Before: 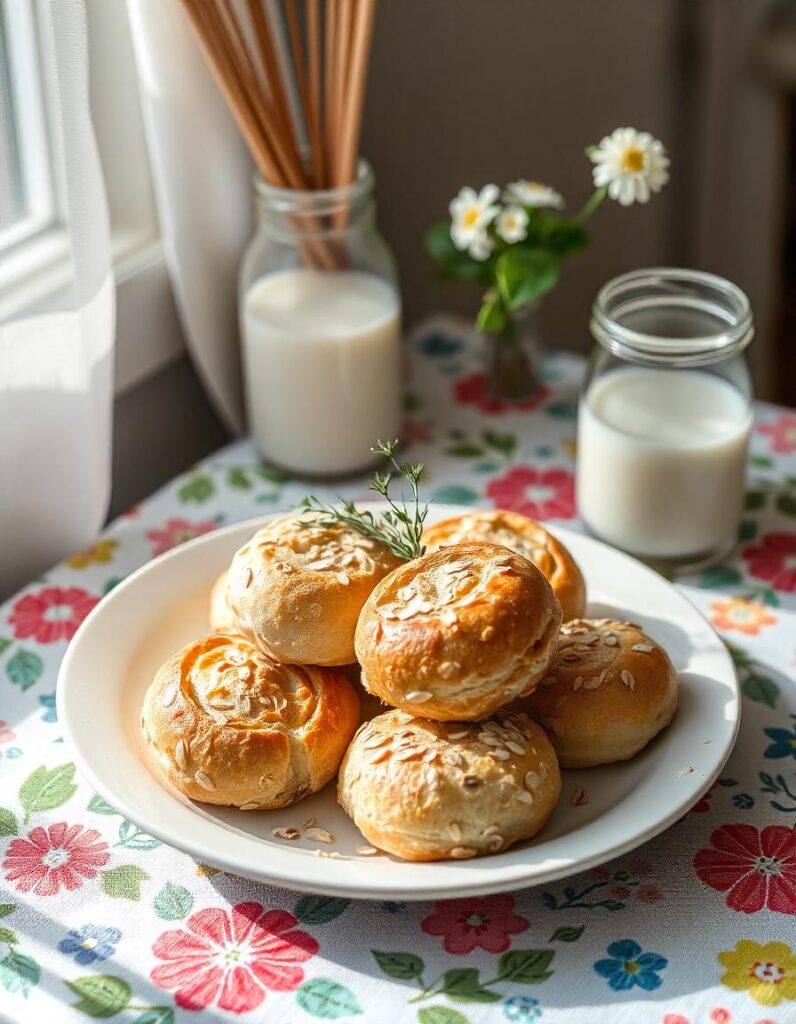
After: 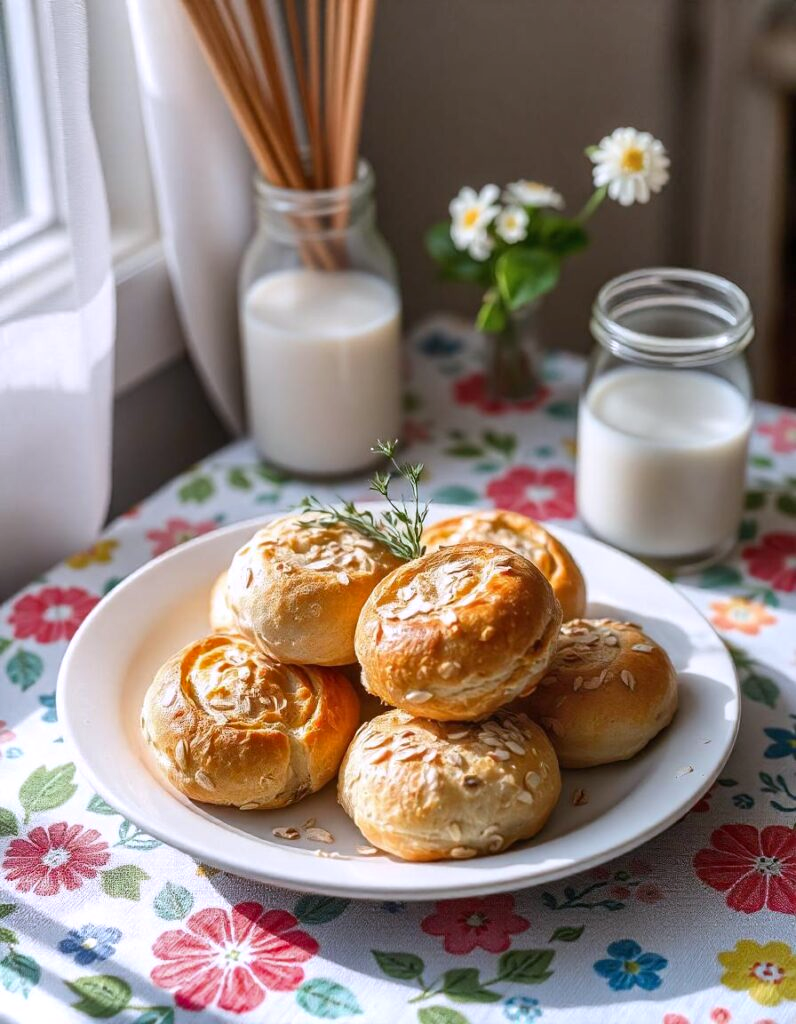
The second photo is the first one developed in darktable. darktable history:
shadows and highlights: shadows 49, highlights -41, soften with gaussian
white balance: red 1.004, blue 1.096
